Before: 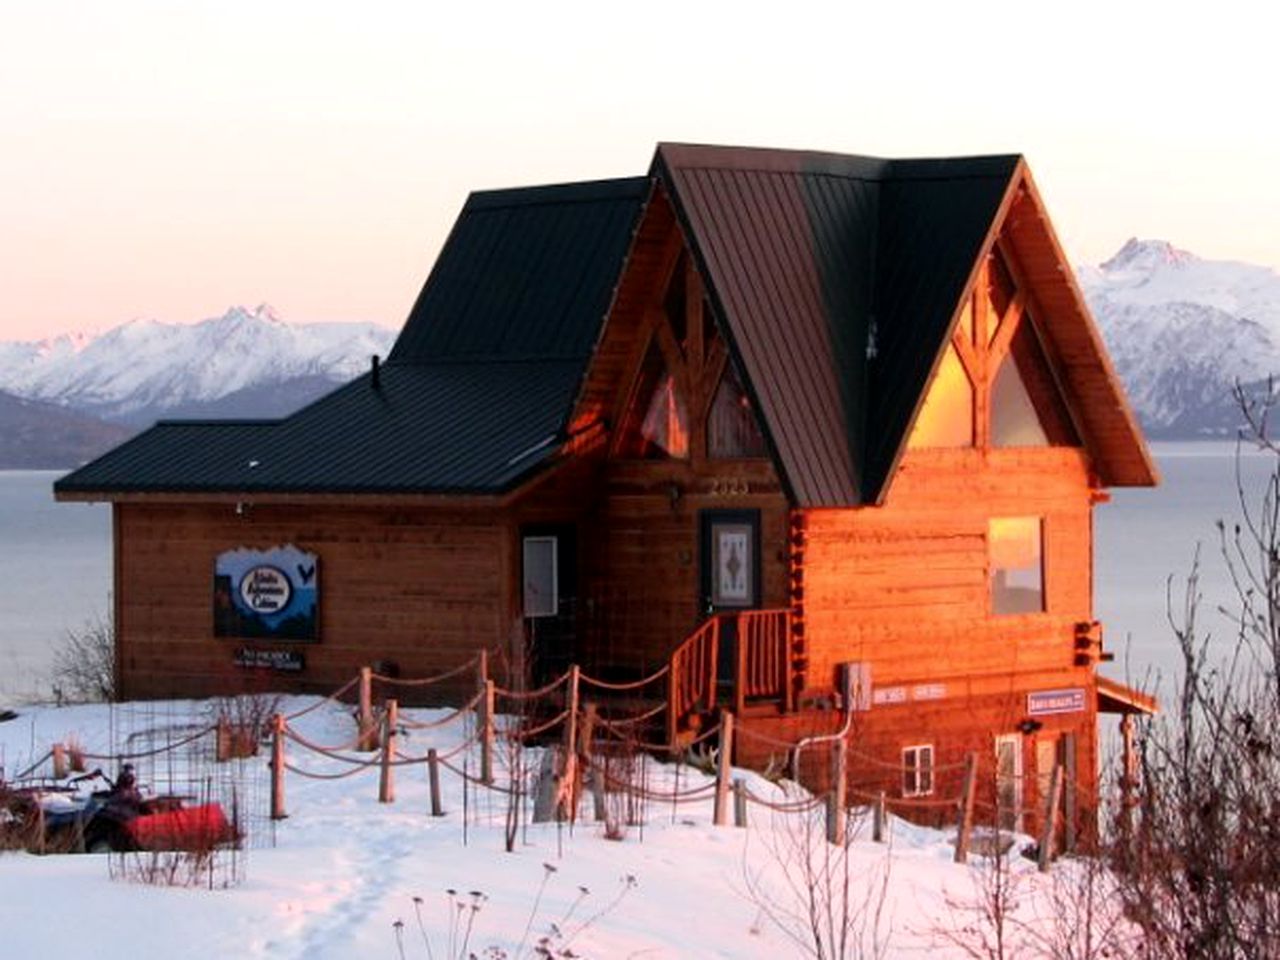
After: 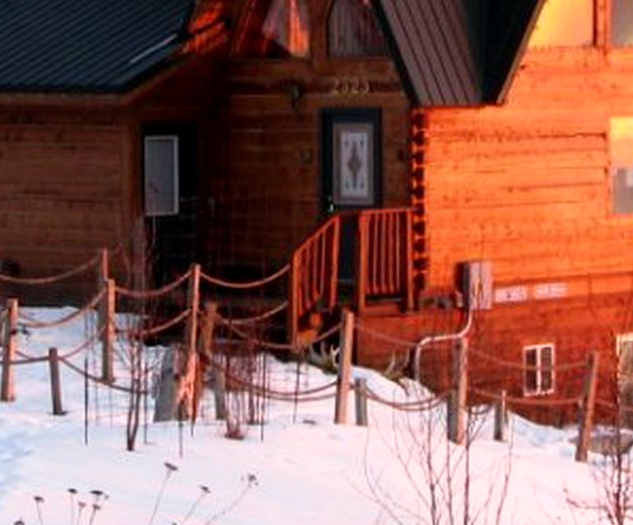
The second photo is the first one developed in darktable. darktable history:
crop: left 29.672%, top 41.786%, right 20.851%, bottom 3.487%
shadows and highlights: shadows 0, highlights 40
